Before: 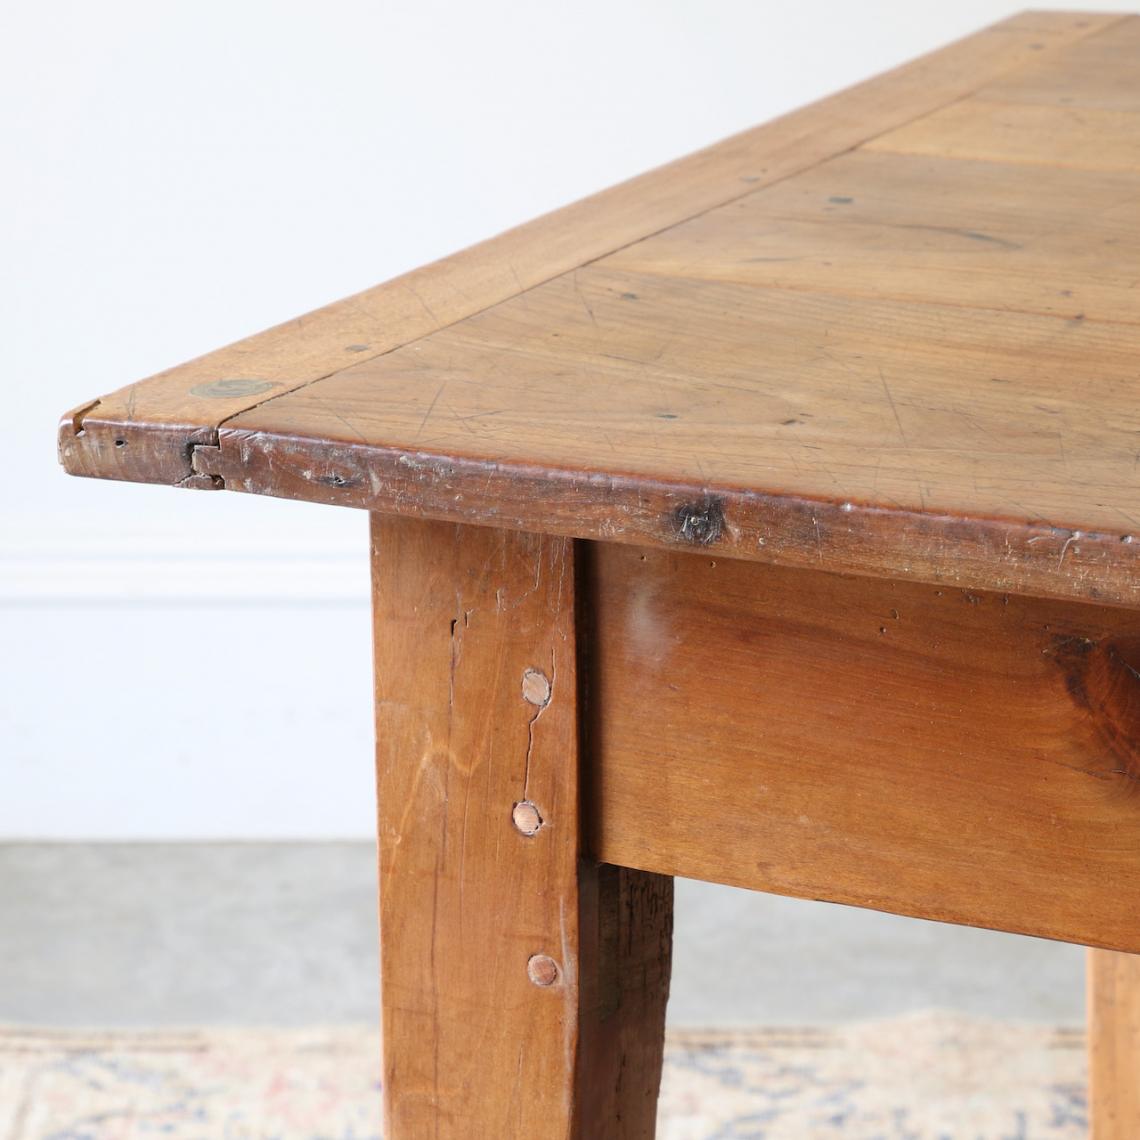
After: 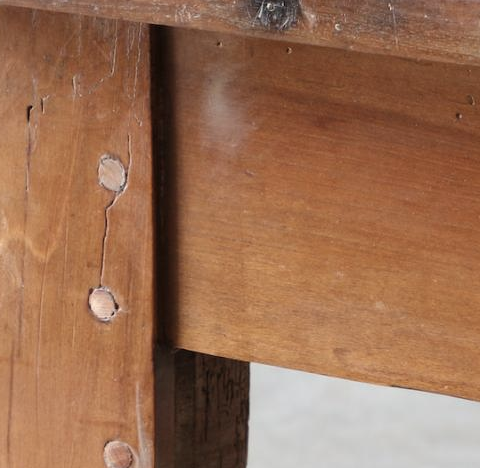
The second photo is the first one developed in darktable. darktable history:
crop: left 37.221%, top 45.169%, right 20.63%, bottom 13.777%
color correction: saturation 0.8
